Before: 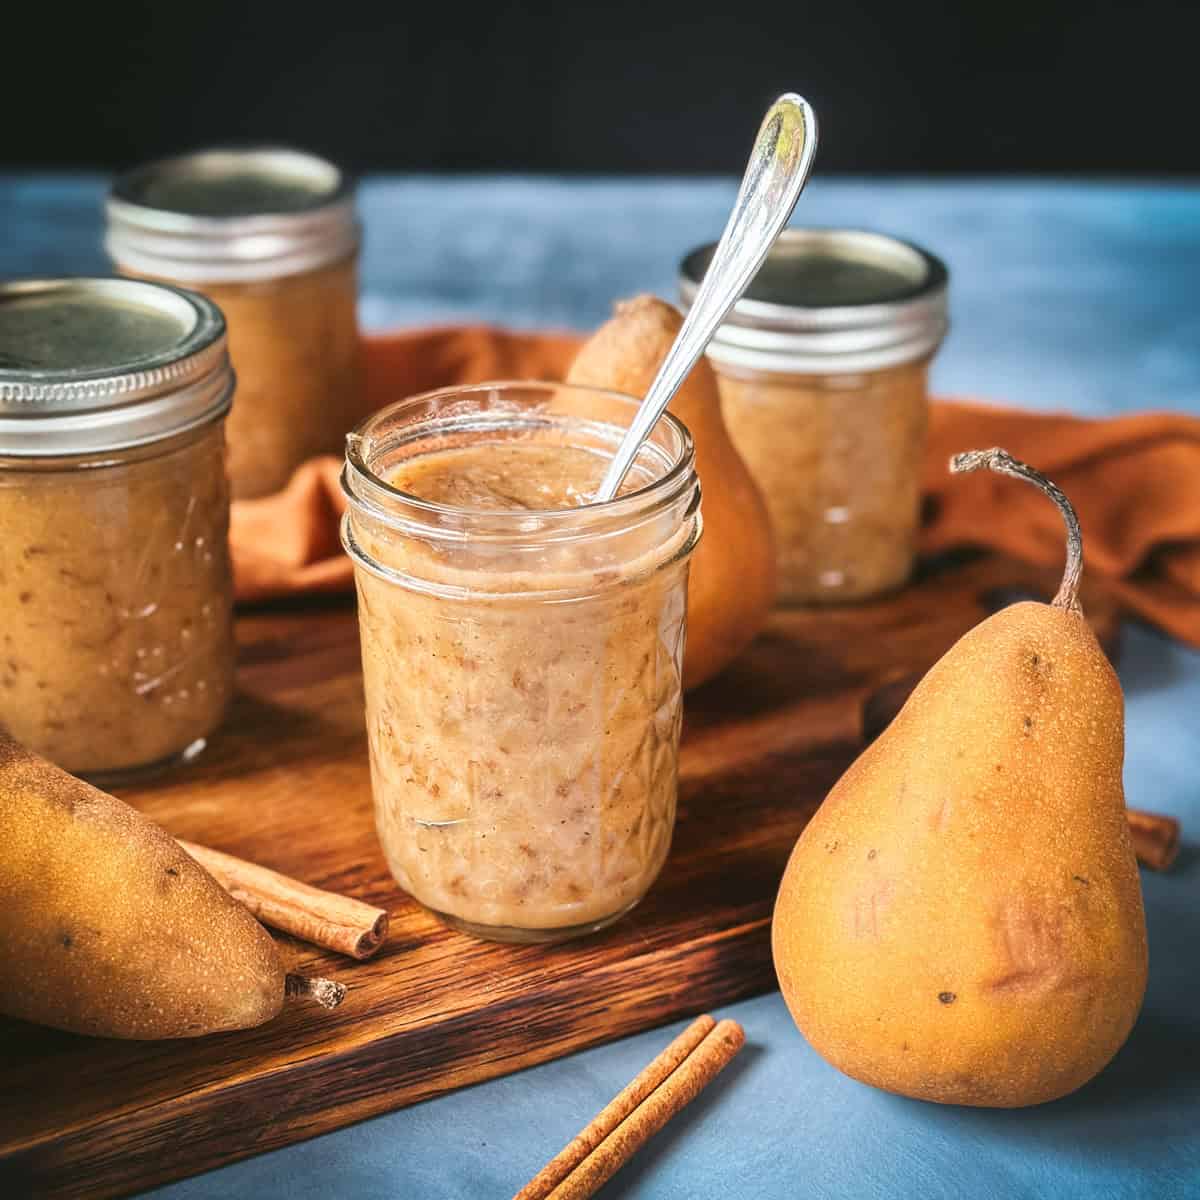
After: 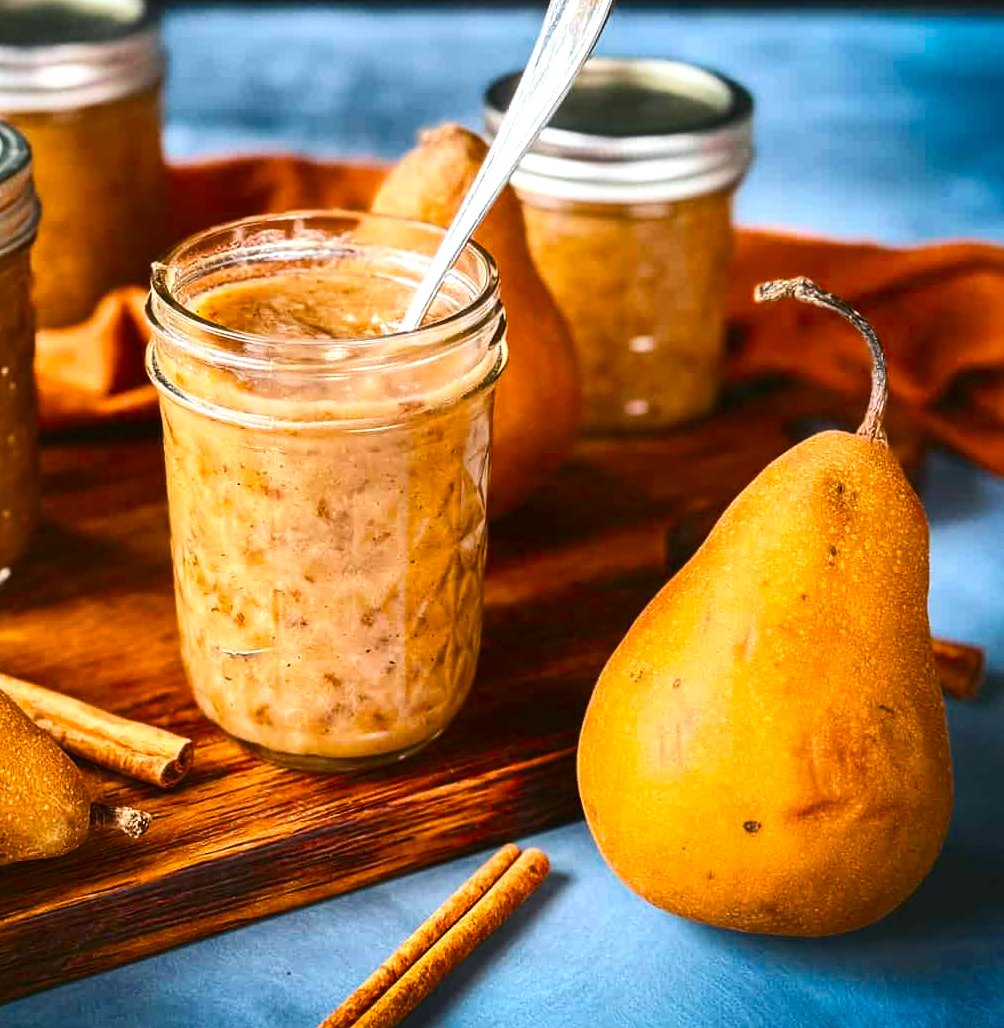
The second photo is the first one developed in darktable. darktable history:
crop: left 16.292%, top 14.324%
color balance rgb: perceptual saturation grading › global saturation 17.217%, perceptual brilliance grading › highlights 15.427%, perceptual brilliance grading › shadows -14.393%, global vibrance 16.388%, saturation formula JzAzBz (2021)
contrast brightness saturation: contrast 0.145, brightness -0.008, saturation 0.1
